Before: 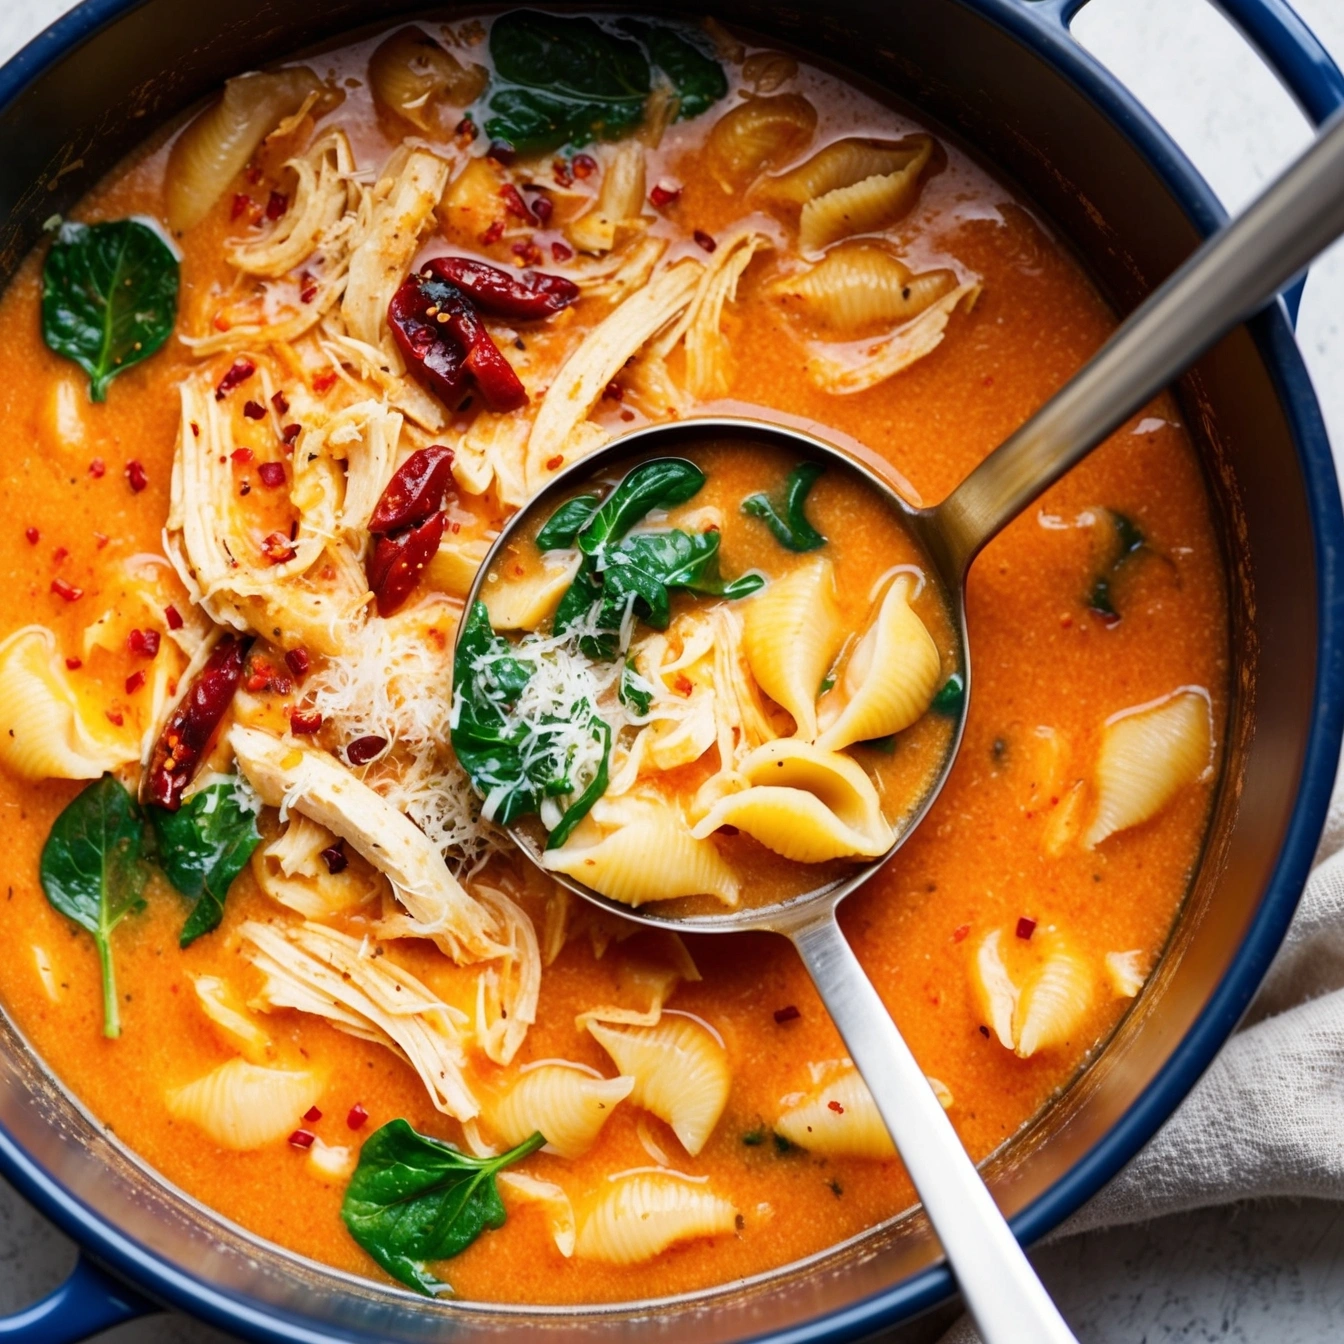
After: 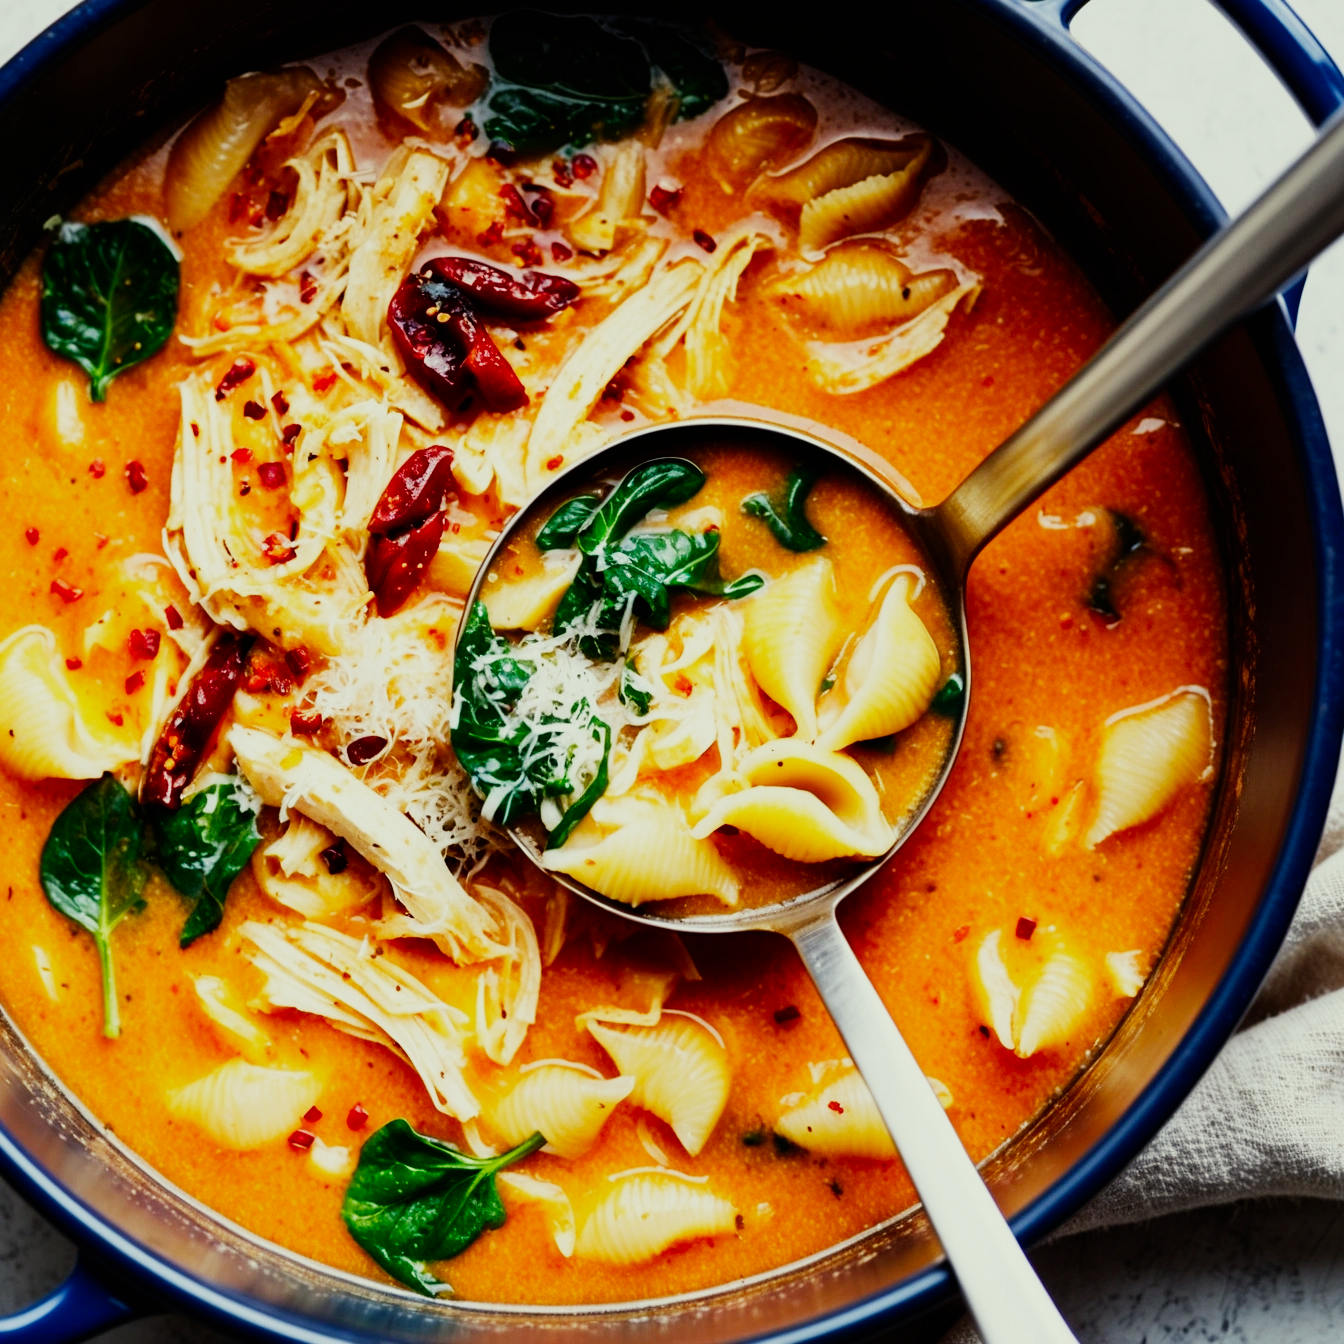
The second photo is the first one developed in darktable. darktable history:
color correction: highlights a* -4.28, highlights b* 6.53
sigmoid: contrast 1.81, skew -0.21, preserve hue 0%, red attenuation 0.1, red rotation 0.035, green attenuation 0.1, green rotation -0.017, blue attenuation 0.15, blue rotation -0.052, base primaries Rec2020
